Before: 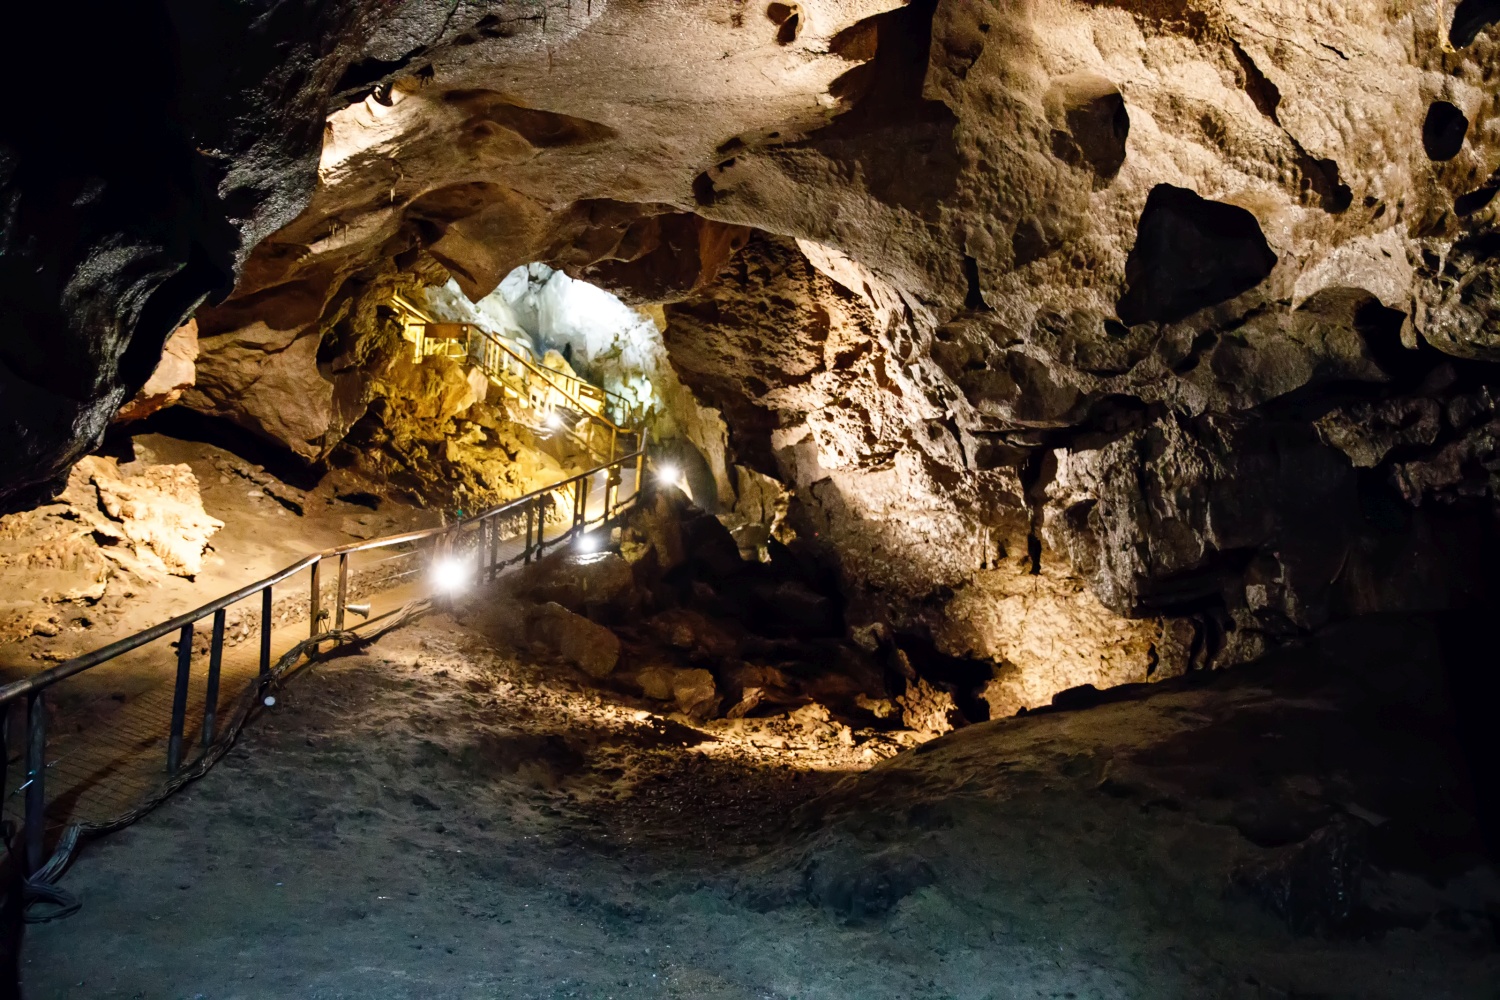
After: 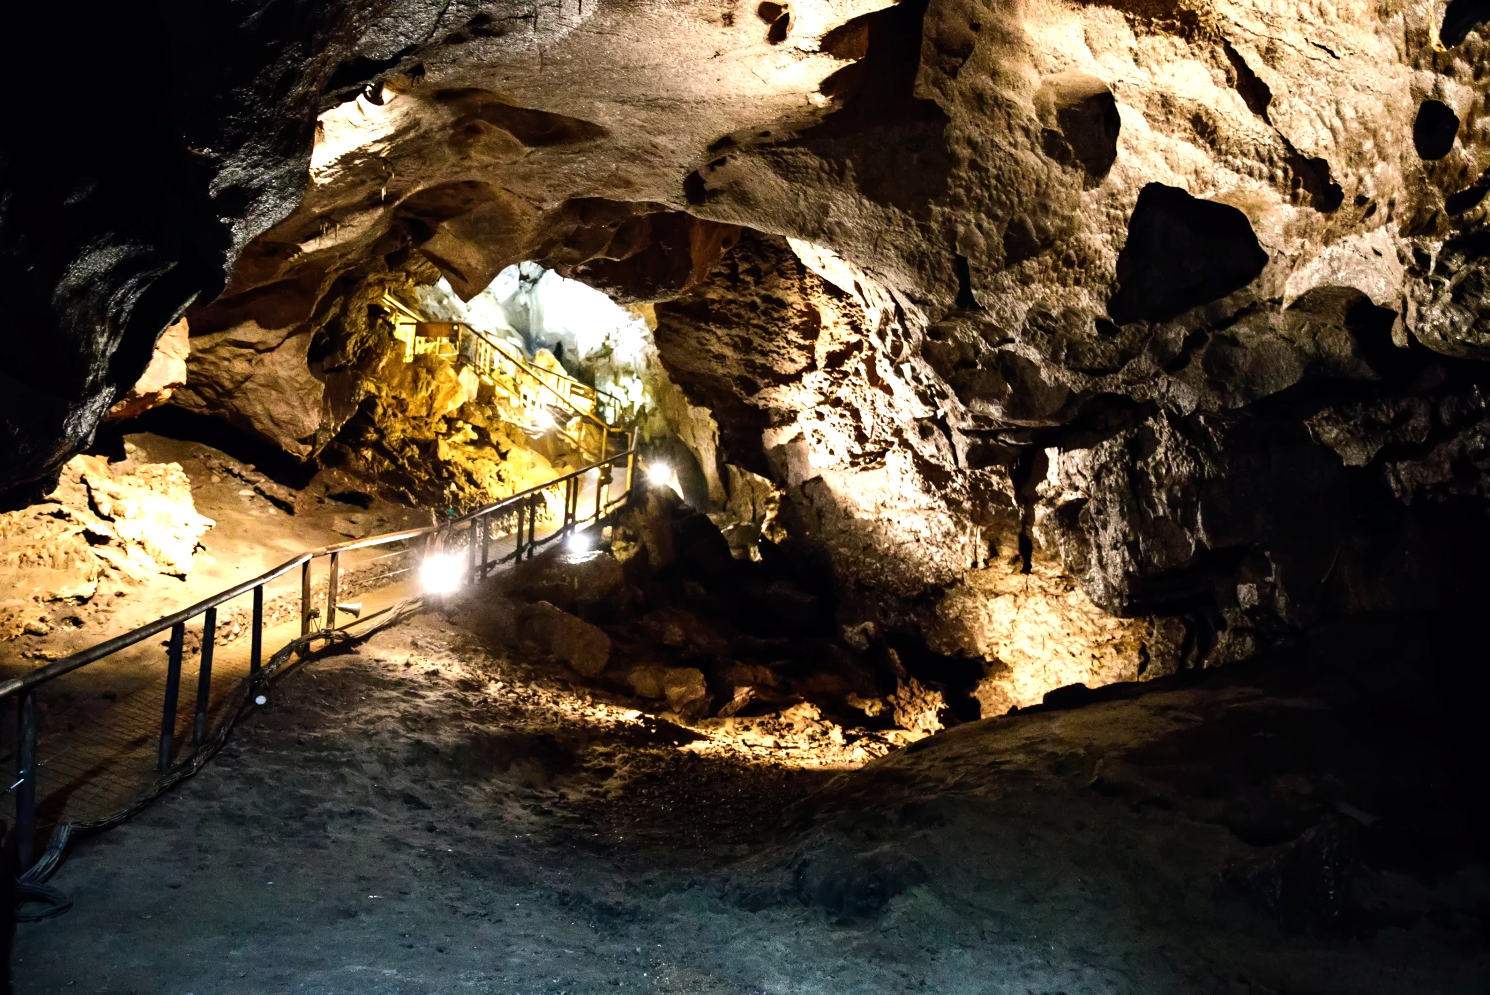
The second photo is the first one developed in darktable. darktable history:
exposure: compensate exposure bias true, compensate highlight preservation false
crop and rotate: left 0.647%, top 0.133%, bottom 0.359%
tone equalizer: -8 EV -0.789 EV, -7 EV -0.723 EV, -6 EV -0.623 EV, -5 EV -0.362 EV, -3 EV 0.398 EV, -2 EV 0.6 EV, -1 EV 0.696 EV, +0 EV 0.773 EV, edges refinement/feathering 500, mask exposure compensation -1.57 EV, preserve details no
